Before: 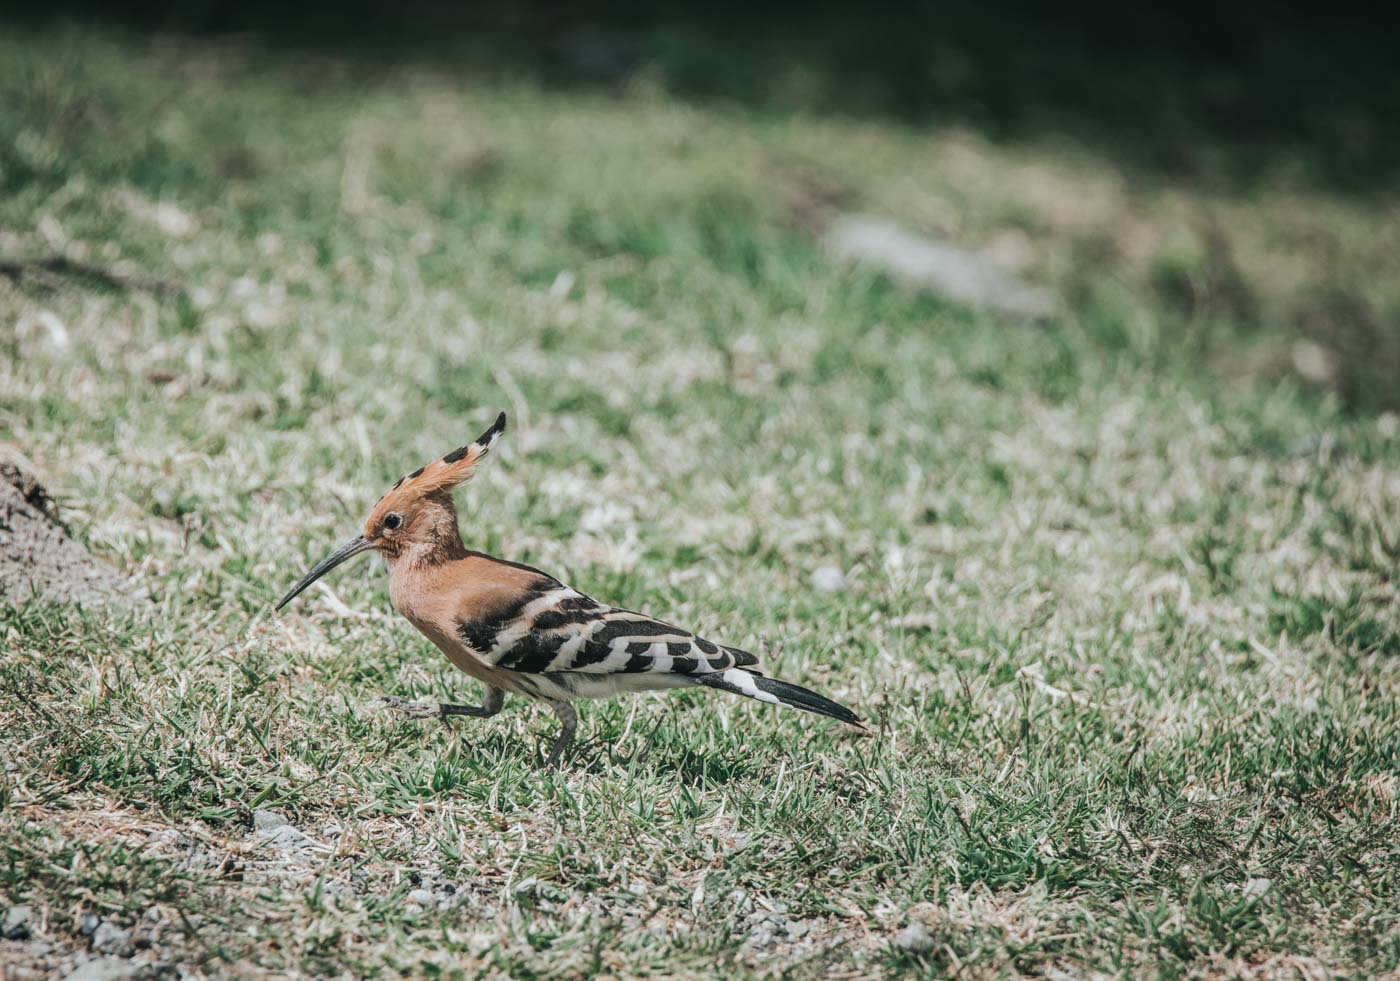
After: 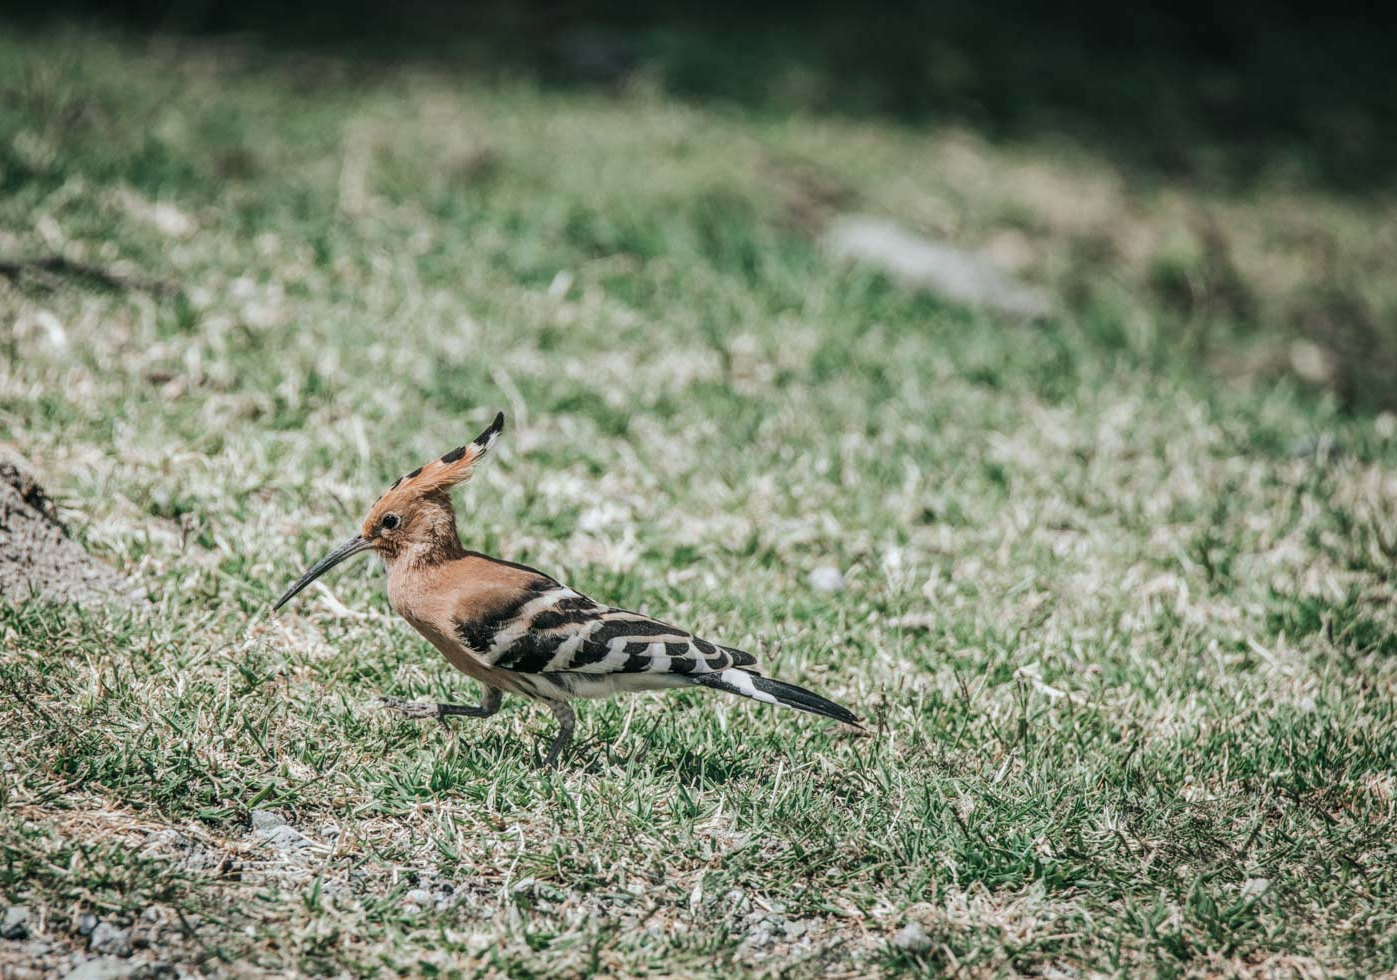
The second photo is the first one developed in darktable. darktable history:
exposure: compensate exposure bias true, compensate highlight preservation false
local contrast: on, module defaults
crop and rotate: left 0.179%, bottom 0.014%
